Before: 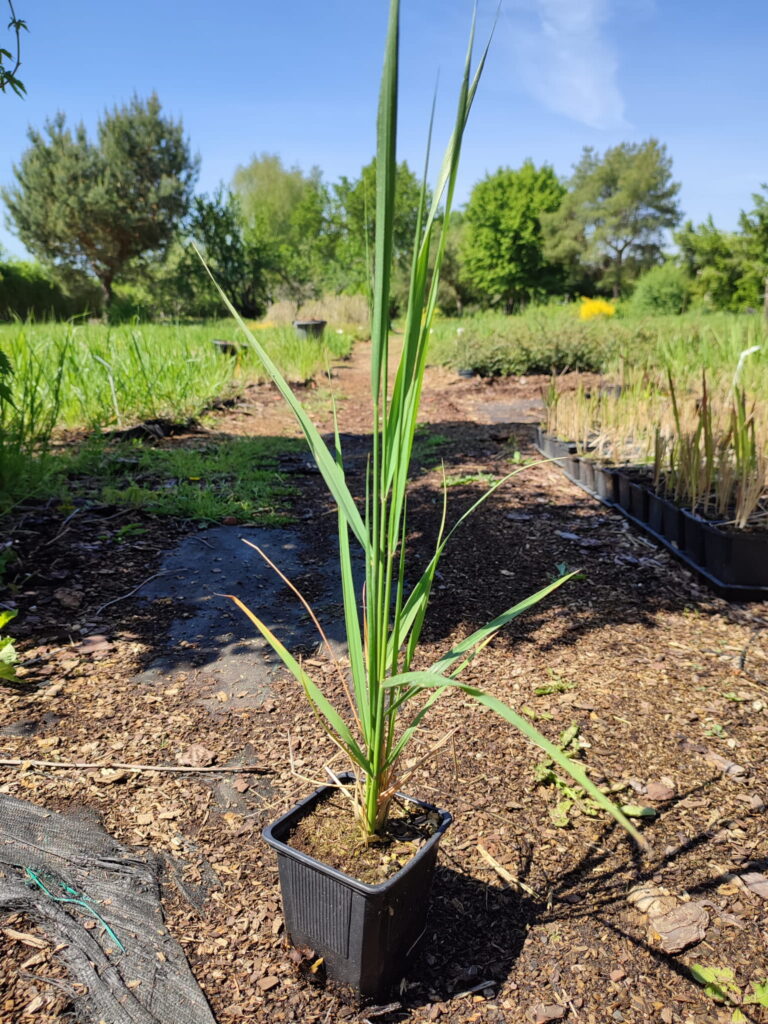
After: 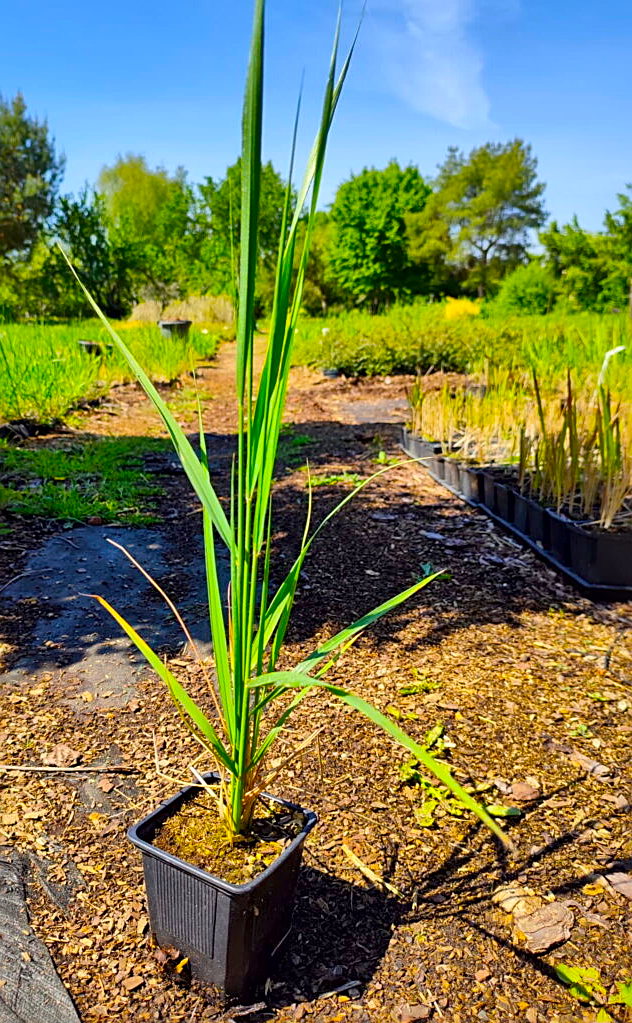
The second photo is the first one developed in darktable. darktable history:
crop: left 17.582%, bottom 0.031%
sharpen: on, module defaults
color balance: input saturation 134.34%, contrast -10.04%, contrast fulcrum 19.67%, output saturation 133.51%
local contrast: mode bilateral grid, contrast 50, coarseness 50, detail 150%, midtone range 0.2
